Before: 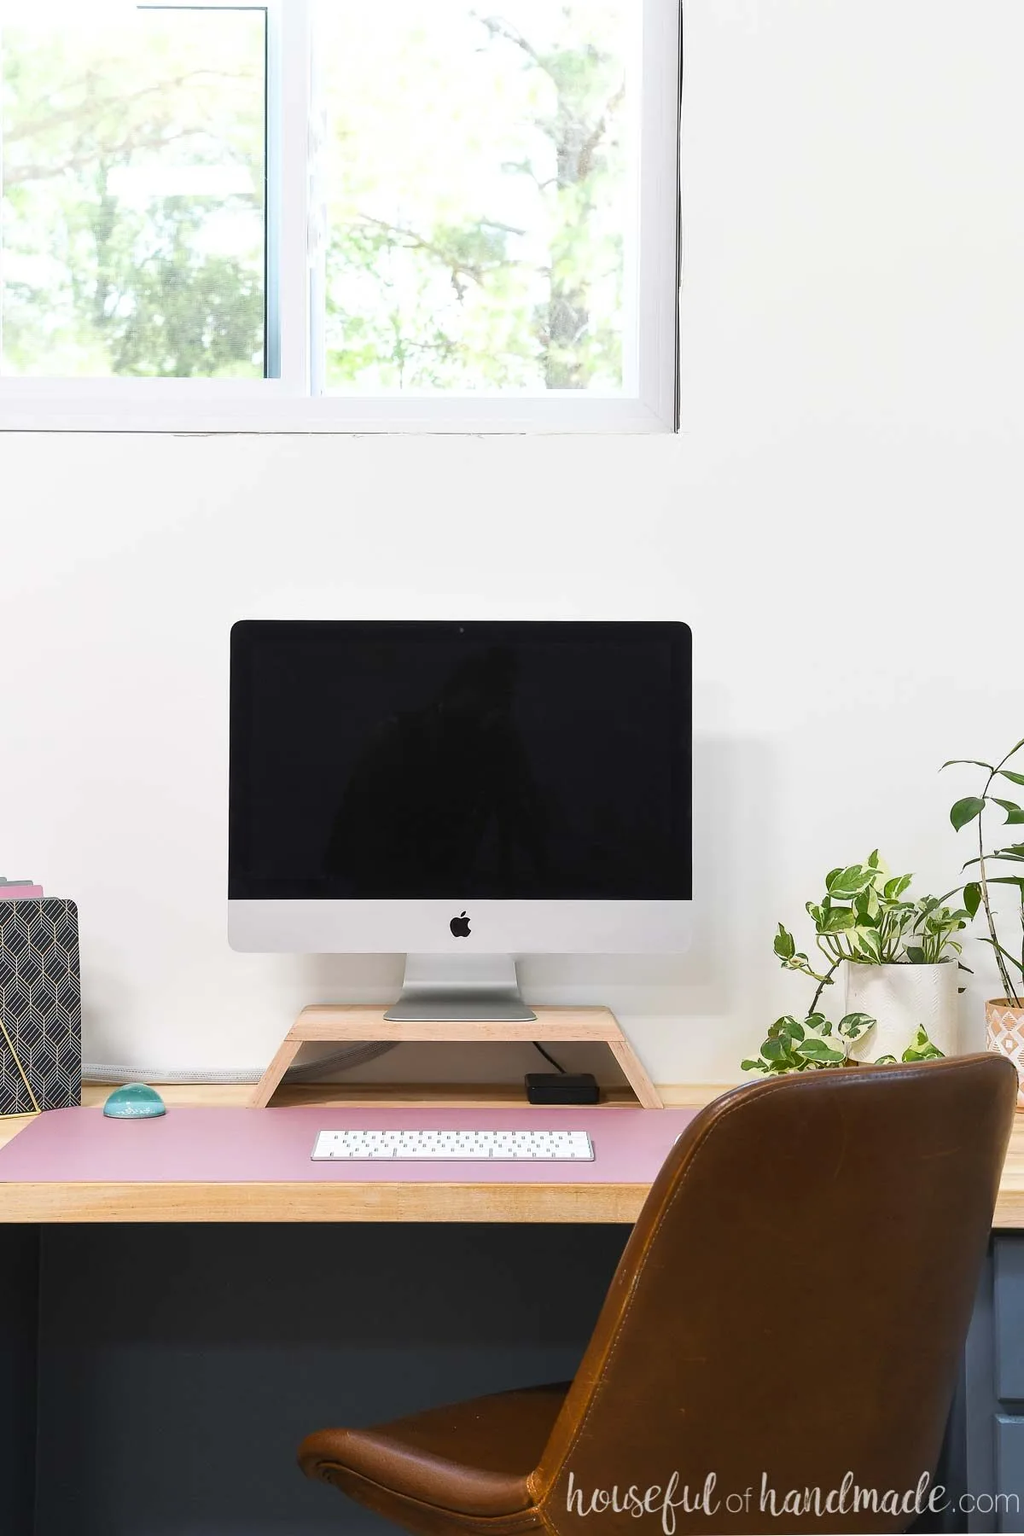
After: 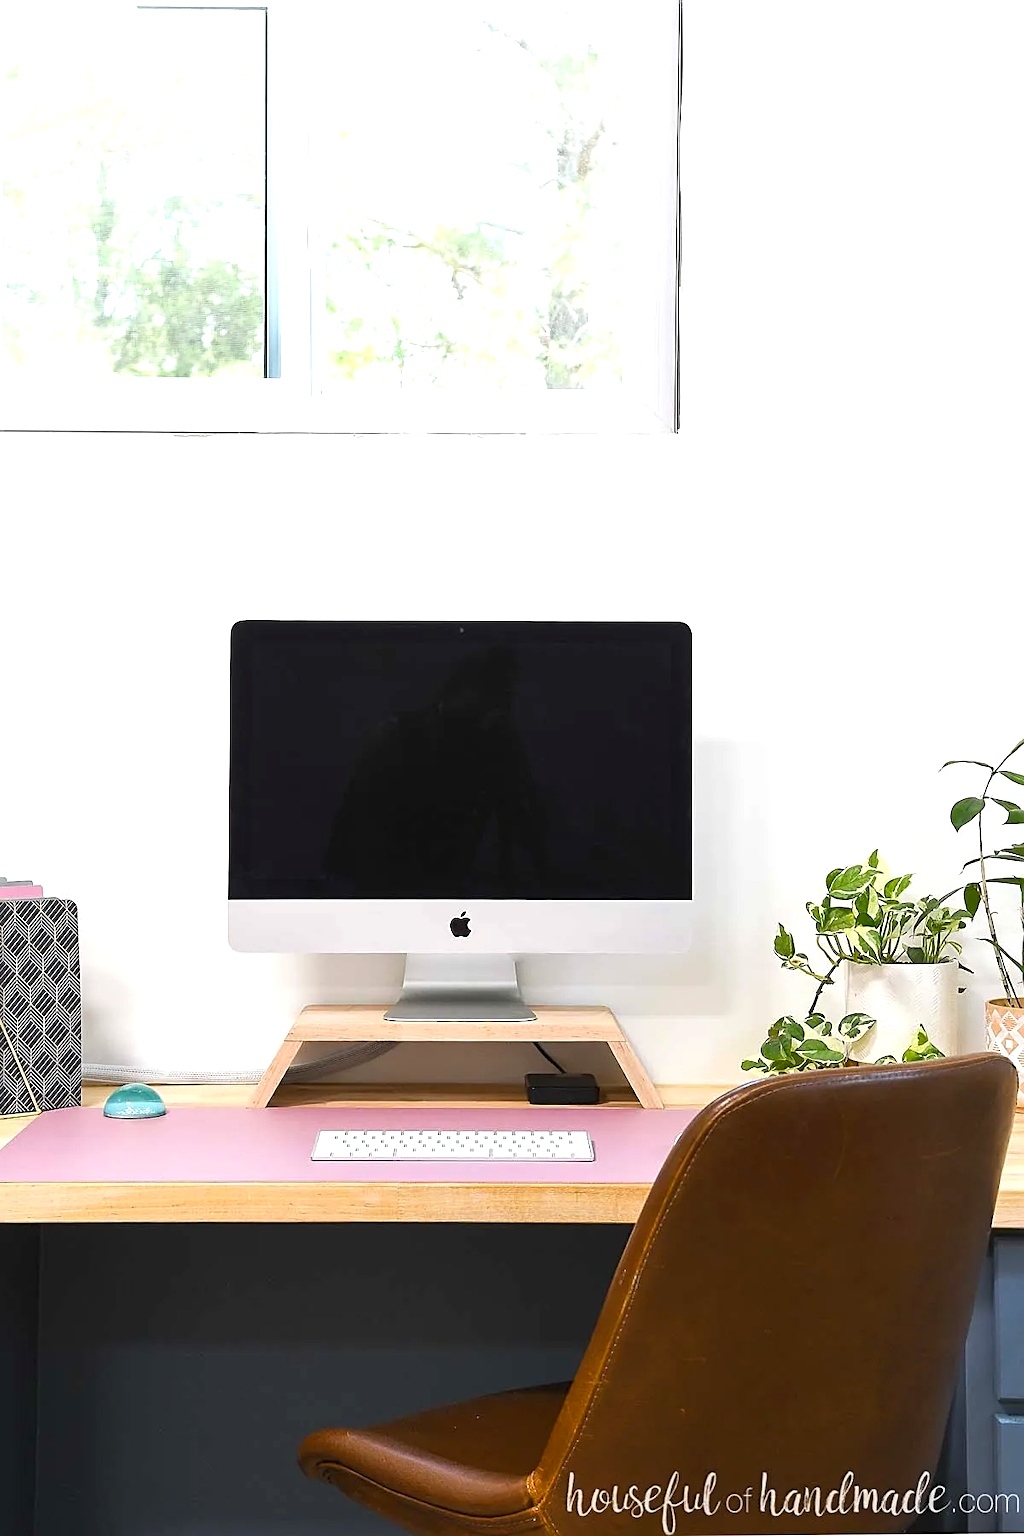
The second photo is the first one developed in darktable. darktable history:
sharpen: on, module defaults
contrast brightness saturation: saturation -0.025
color balance rgb: perceptual saturation grading › global saturation 9.548%, perceptual brilliance grading › global brilliance 10.113%, global vibrance 11.275%
